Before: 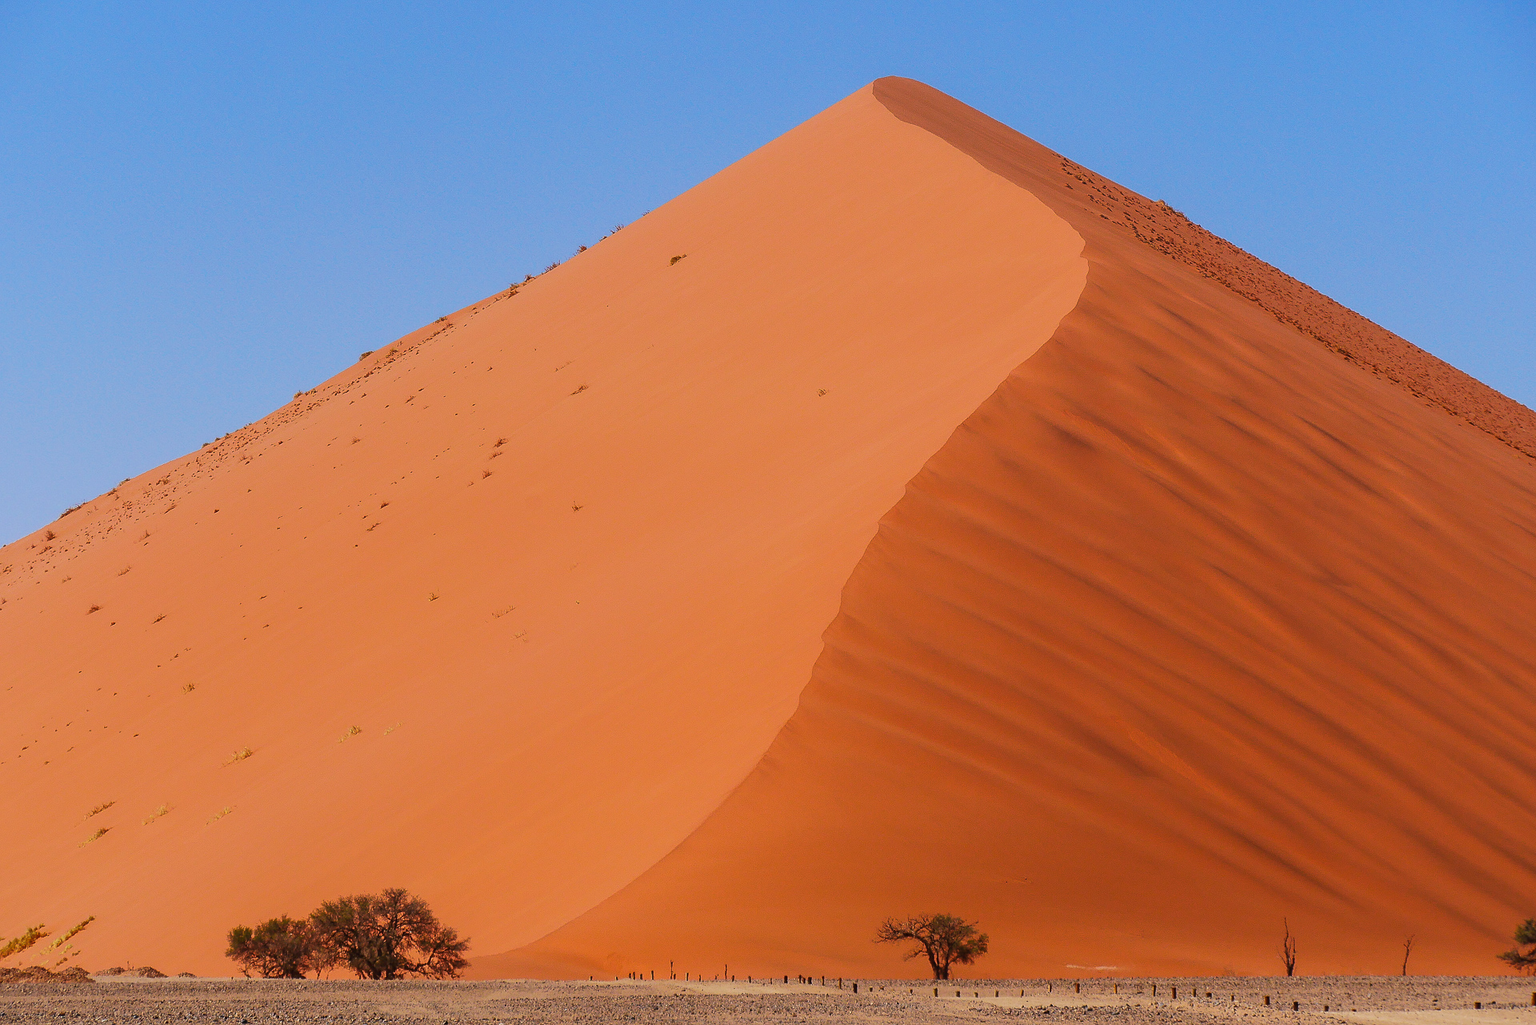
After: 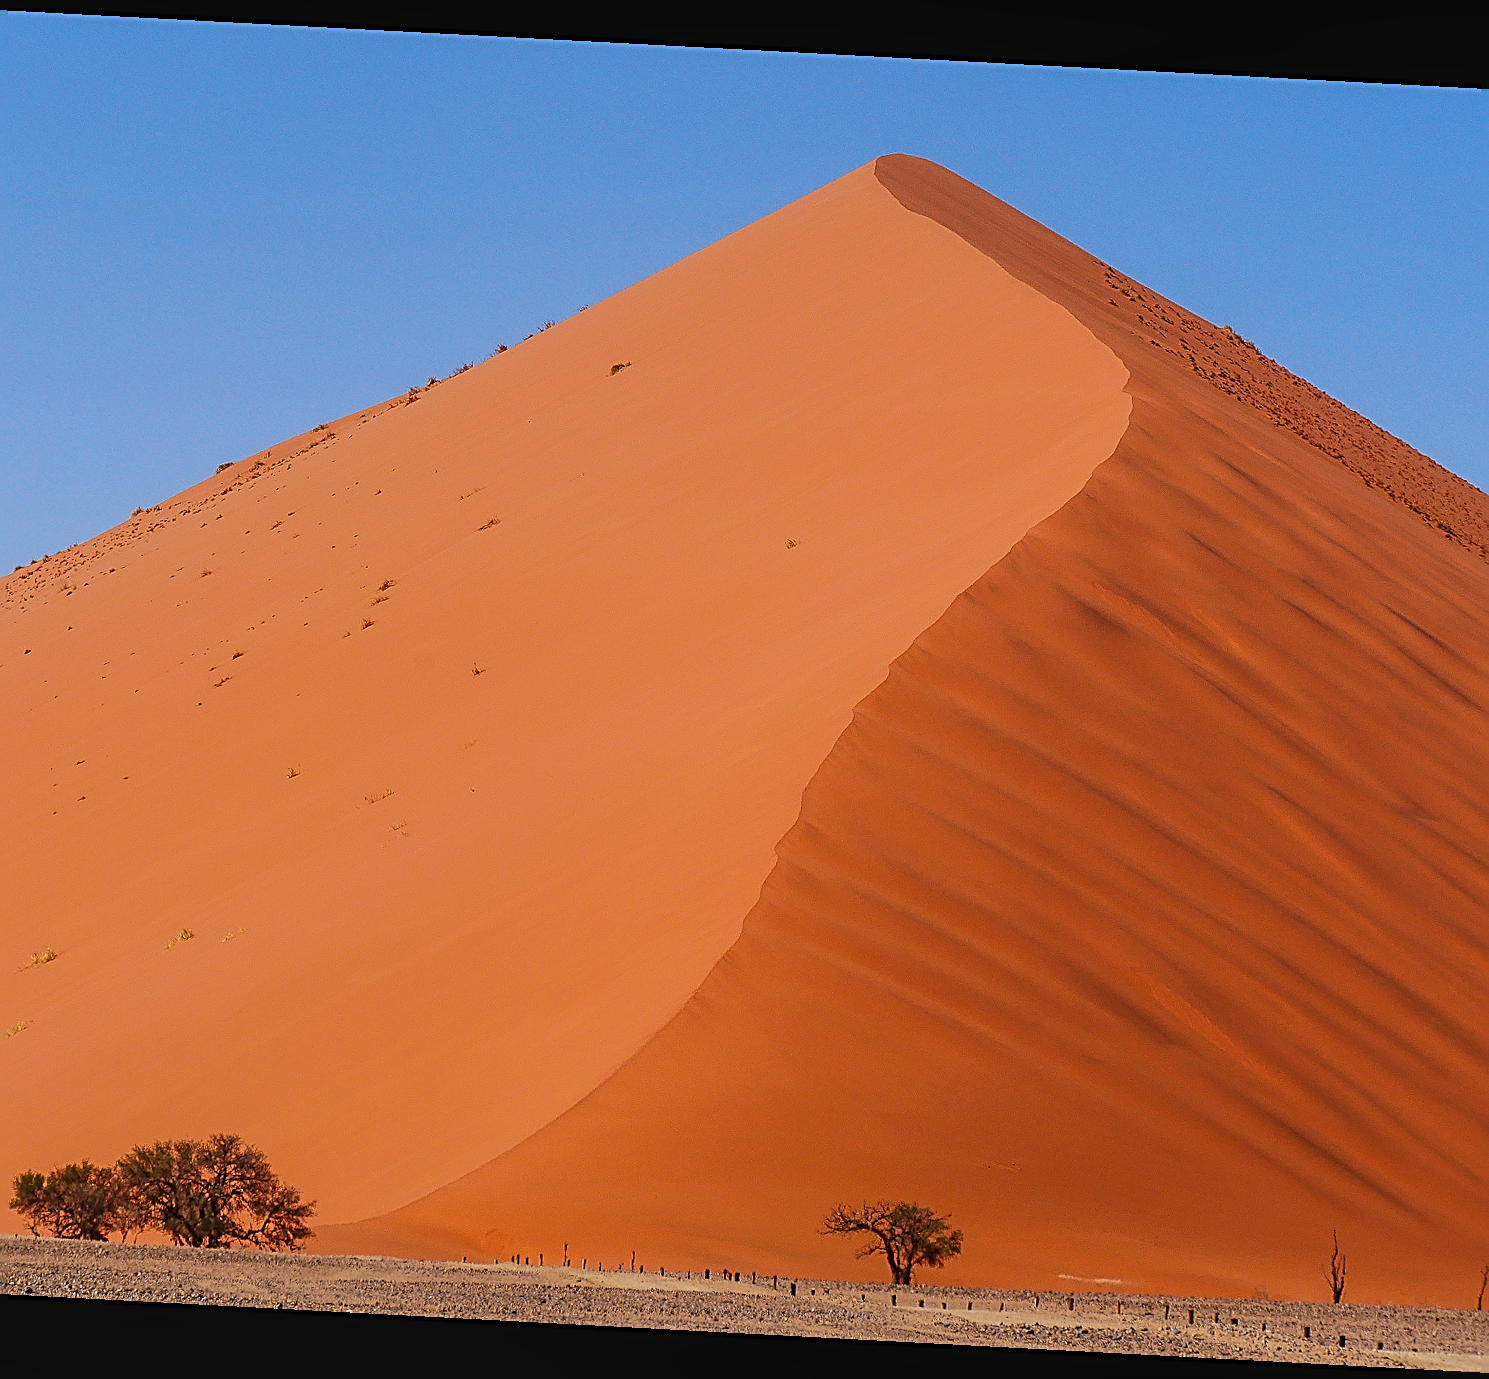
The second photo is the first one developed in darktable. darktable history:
crop and rotate: angle -3.04°, left 13.956%, top 0.032%, right 11.029%, bottom 0.072%
sharpen: radius 2.839, amount 0.714
local contrast: detail 109%
